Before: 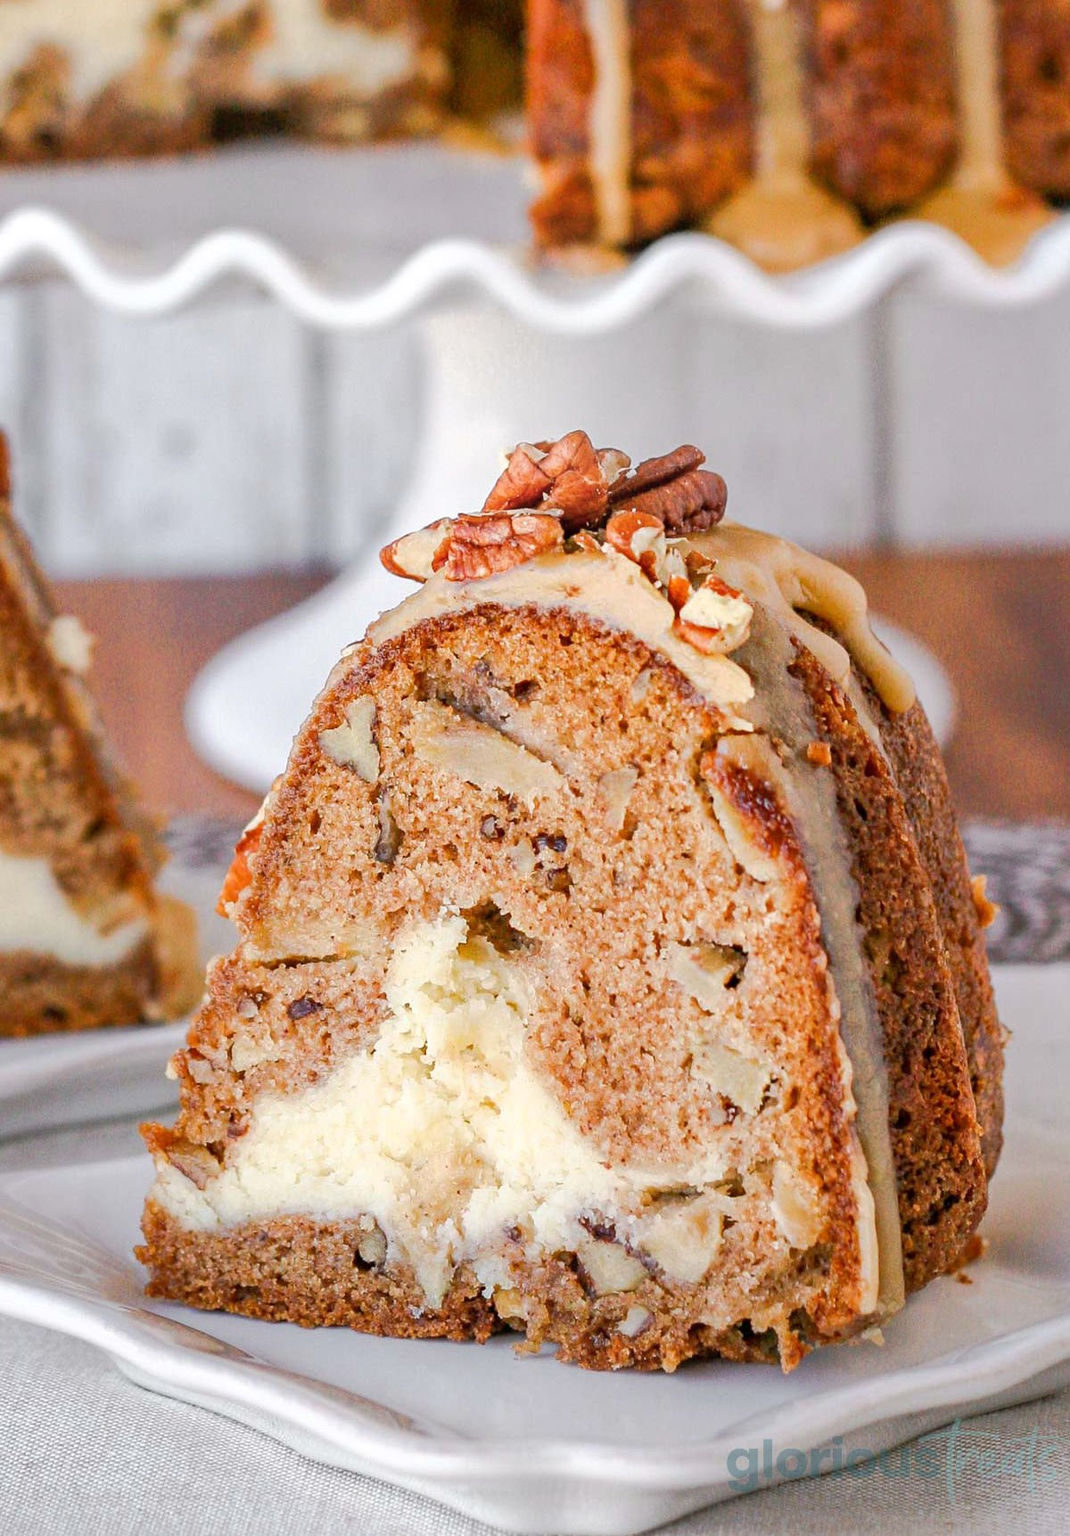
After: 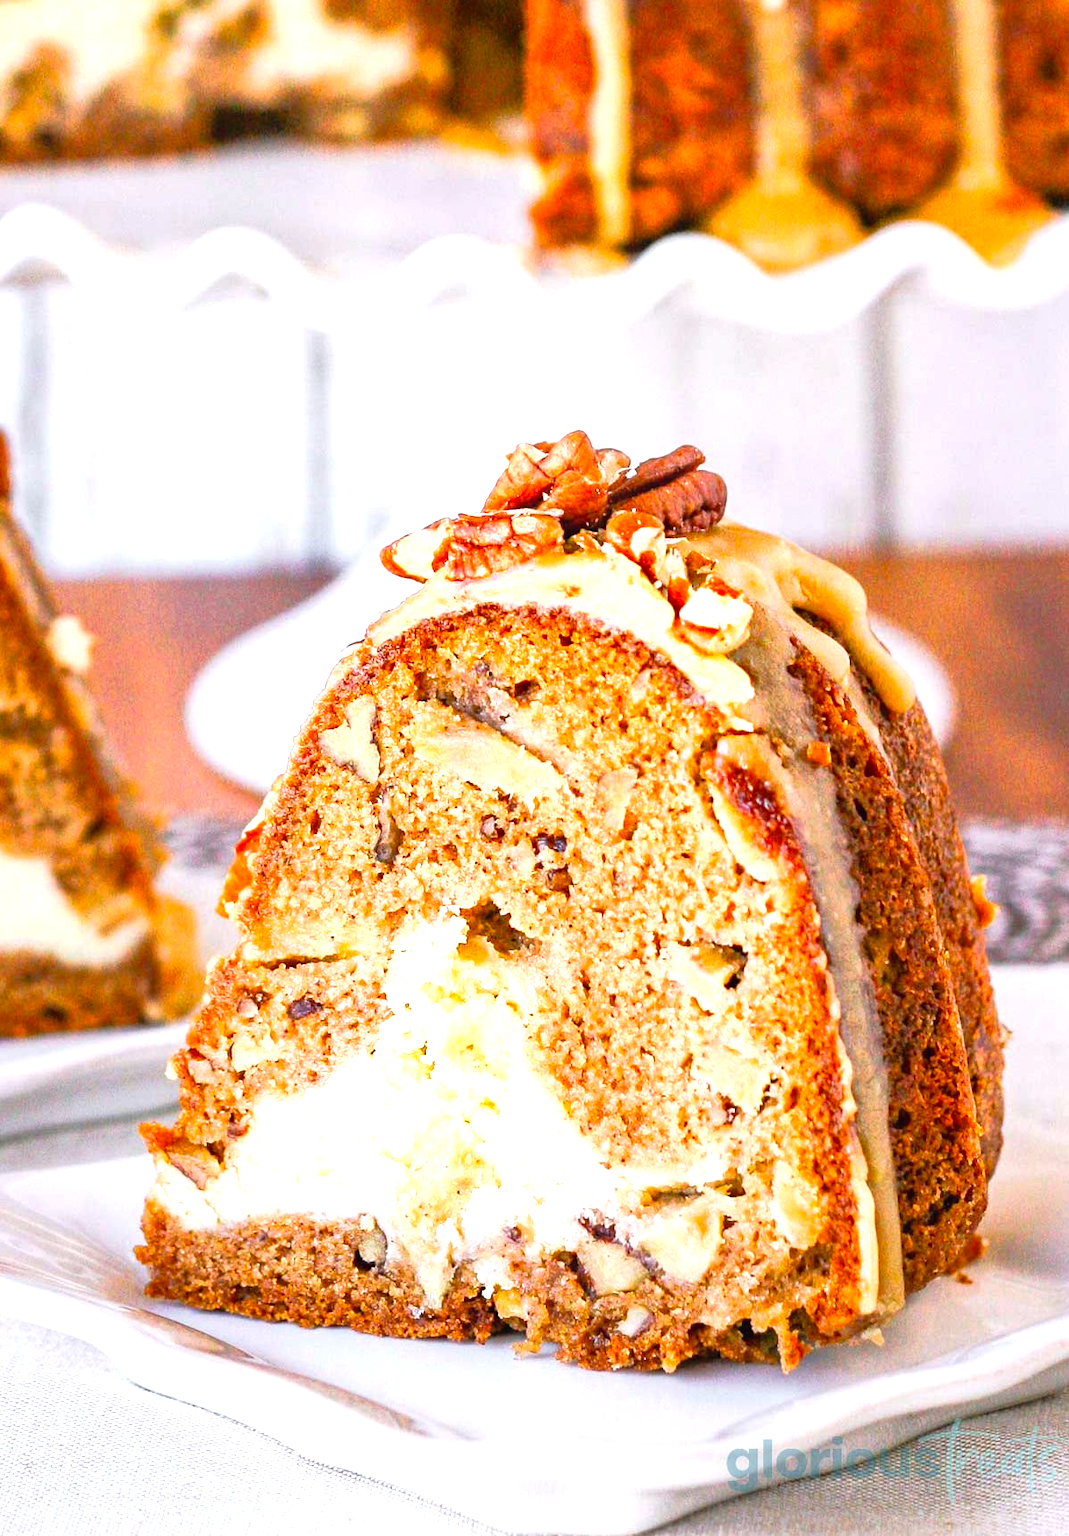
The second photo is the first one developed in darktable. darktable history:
color balance: lift [1, 1.001, 0.999, 1.001], gamma [1, 1.004, 1.007, 0.993], gain [1, 0.991, 0.987, 1.013], contrast 10%, output saturation 120%
exposure: black level correction -0.002, exposure 0.708 EV, compensate exposure bias true, compensate highlight preservation false
